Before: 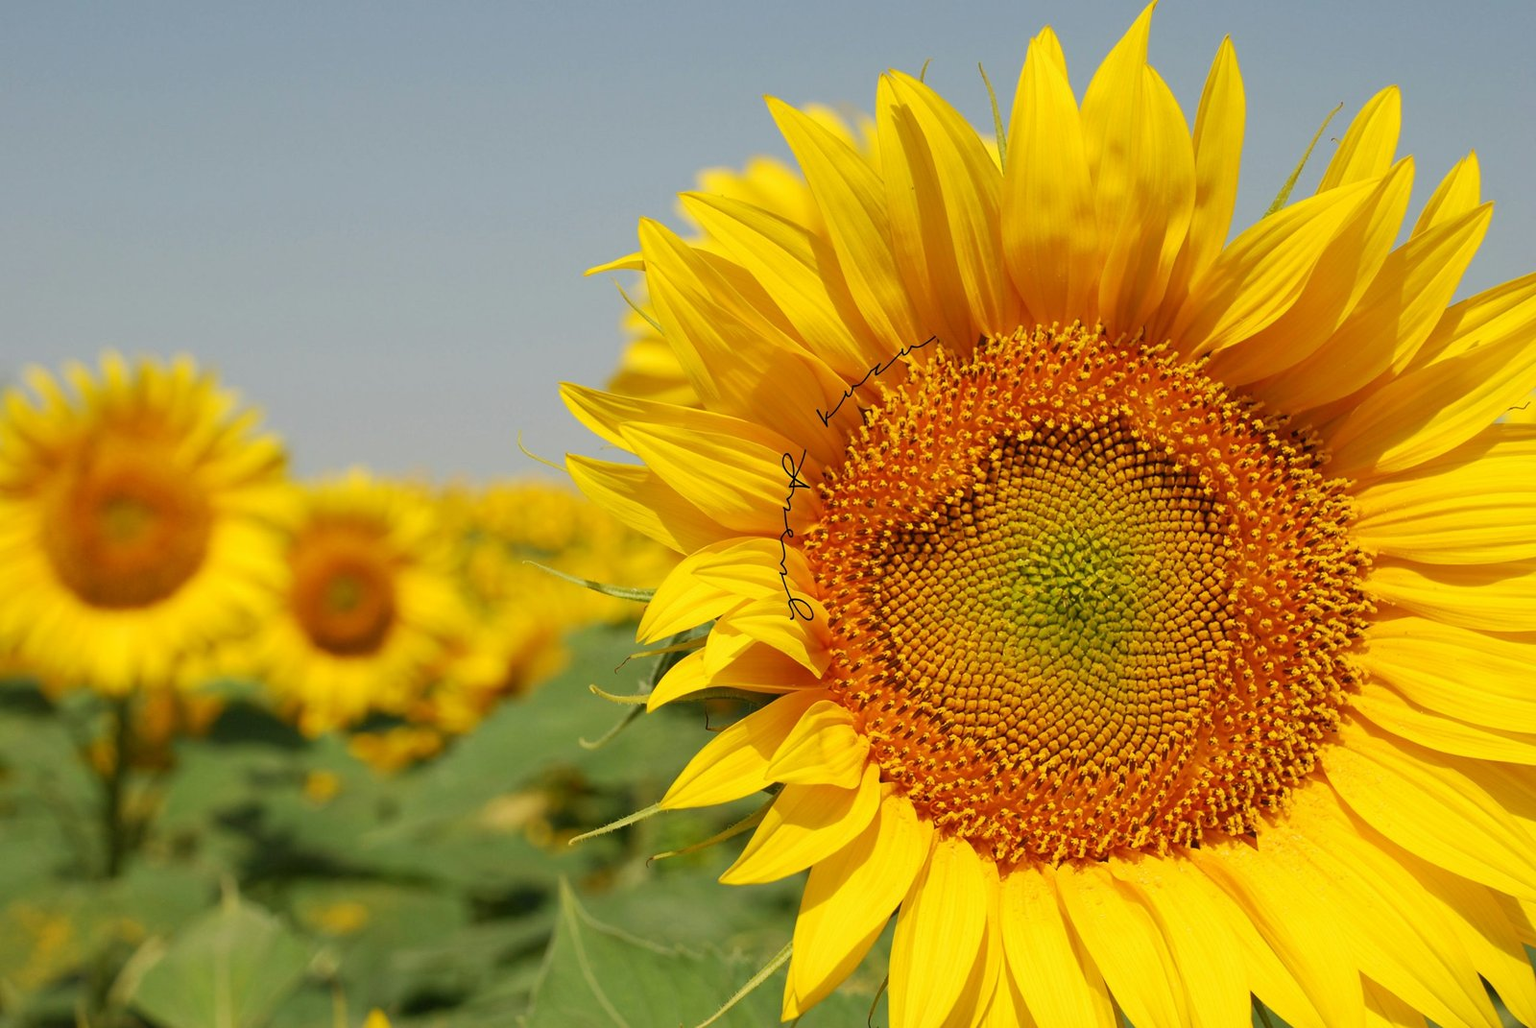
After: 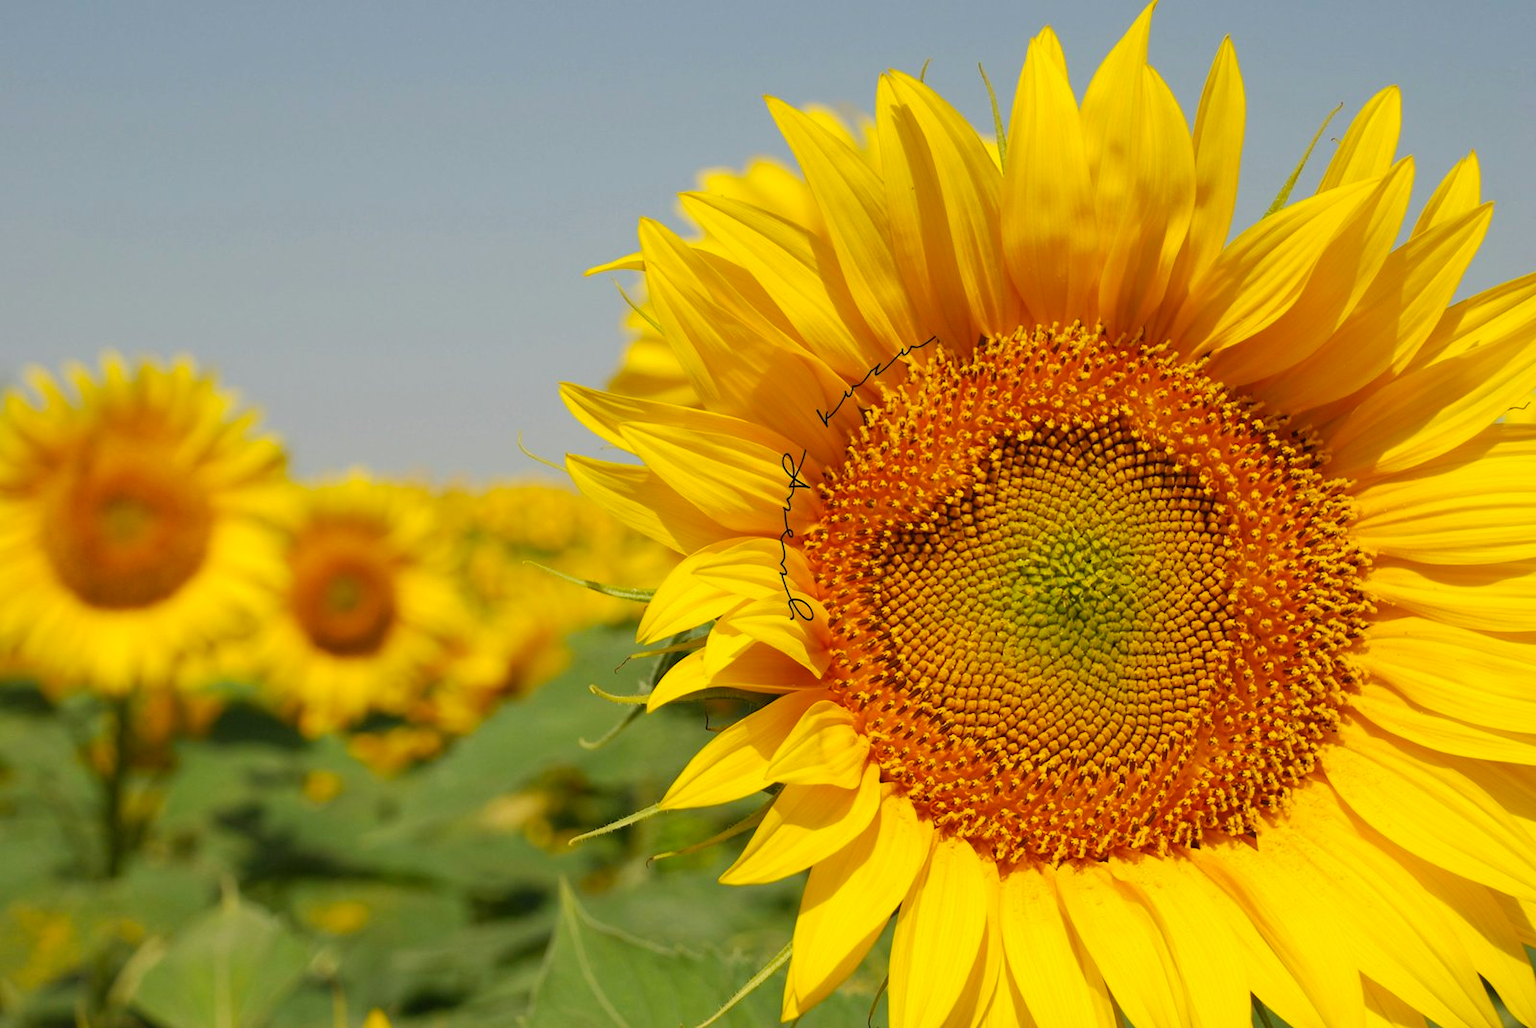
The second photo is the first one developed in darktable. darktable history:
color balance: output saturation 110%
contrast brightness saturation: saturation -0.05
